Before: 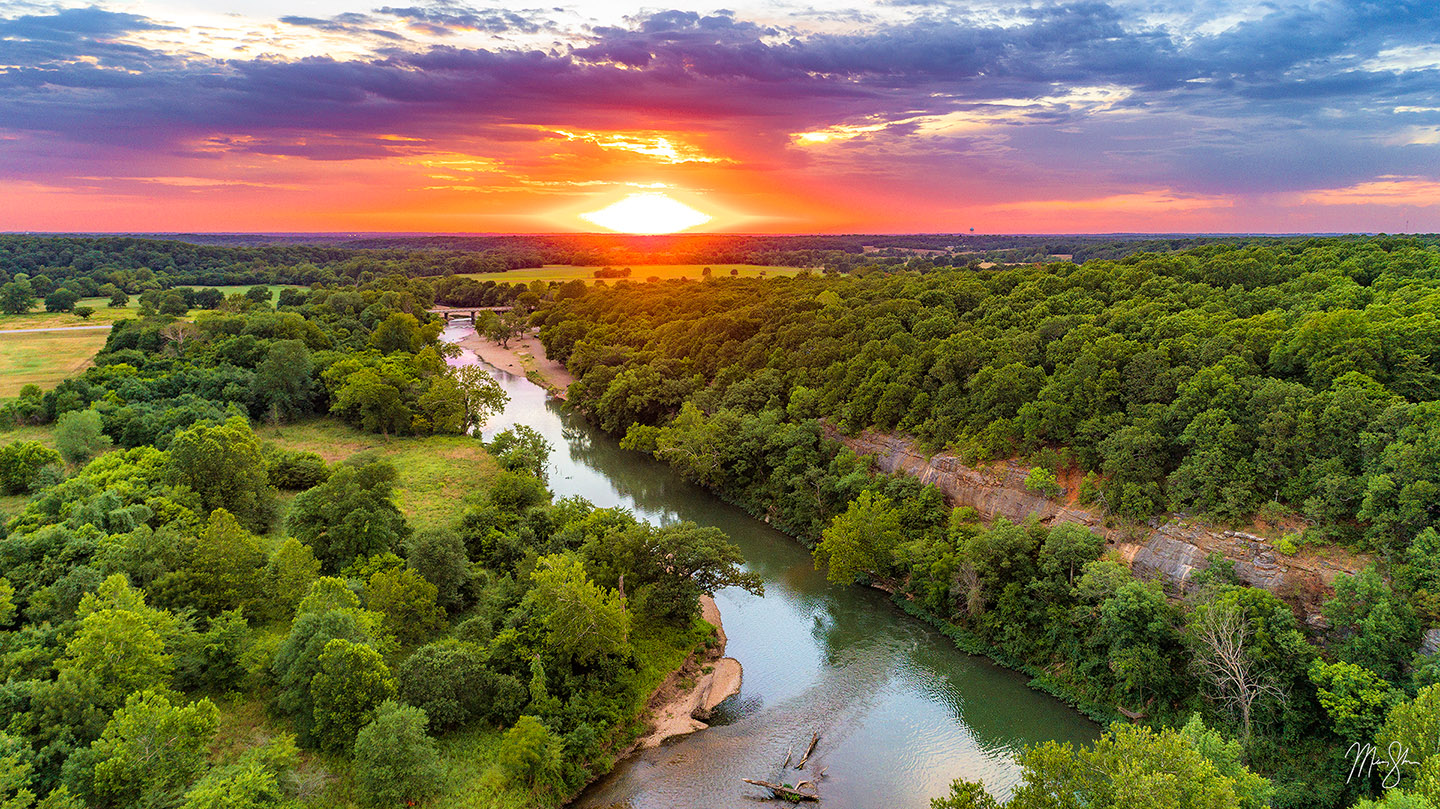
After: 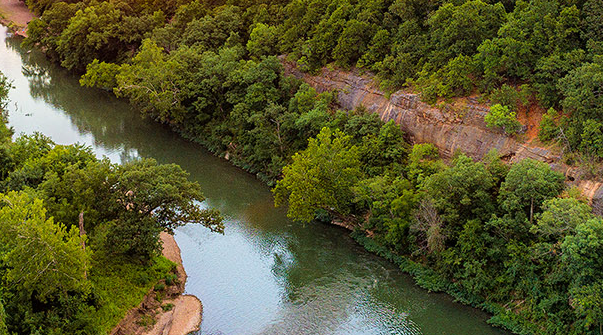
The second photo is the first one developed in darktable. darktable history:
crop: left 37.566%, top 44.918%, right 20.5%, bottom 13.597%
